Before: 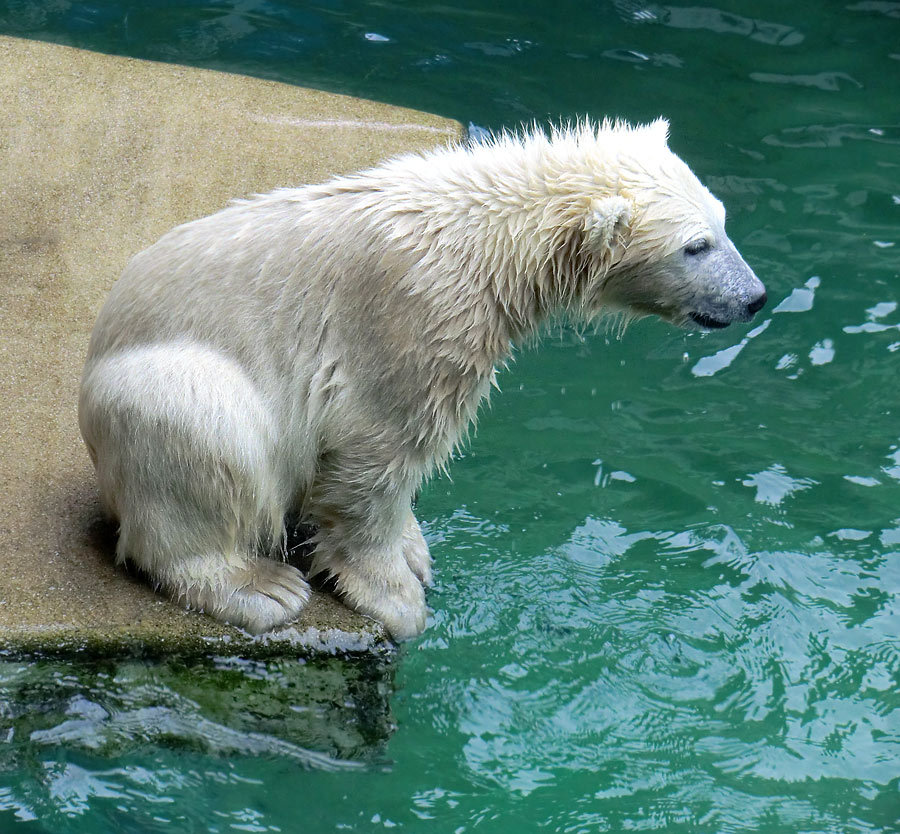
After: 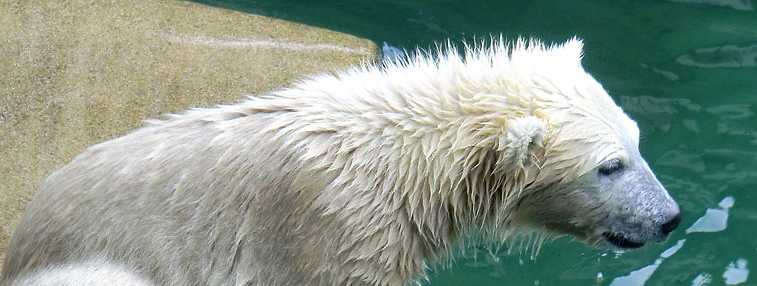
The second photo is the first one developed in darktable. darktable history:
shadows and highlights: shadows color adjustment 97.68%, low approximation 0.01, soften with gaussian
crop and rotate: left 9.647%, top 9.696%, right 6.198%, bottom 55.952%
